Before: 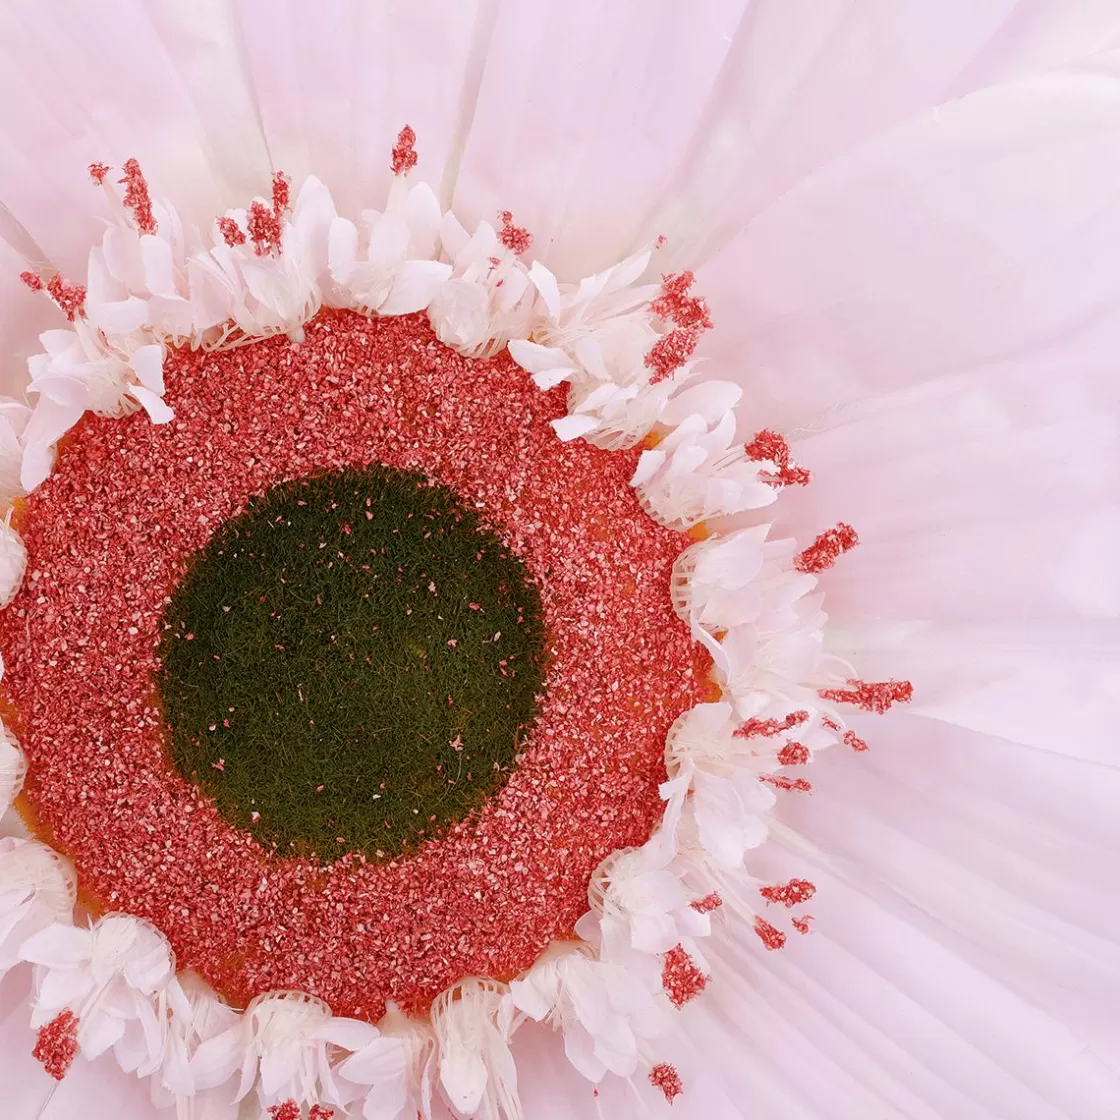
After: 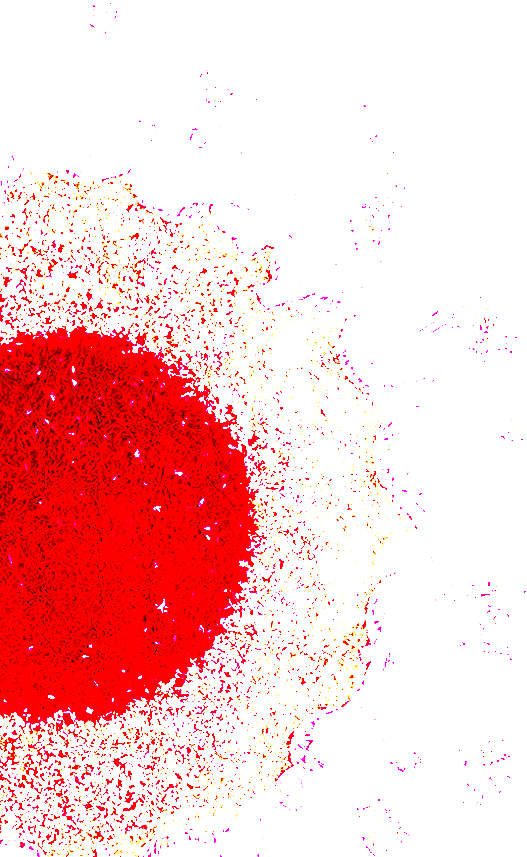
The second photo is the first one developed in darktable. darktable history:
exposure: black level correction 0, exposure 1.379 EV, compensate exposure bias true, compensate highlight preservation false
crop and rotate: angle 0.02°, left 24.353%, top 13.219%, right 26.156%, bottom 8.224%
white balance: red 4.26, blue 1.802
color zones: curves: ch0 [(0, 0.299) (0.25, 0.383) (0.456, 0.352) (0.736, 0.571)]; ch1 [(0, 0.63) (0.151, 0.568) (0.254, 0.416) (0.47, 0.558) (0.732, 0.37) (0.909, 0.492)]; ch2 [(0.004, 0.604) (0.158, 0.443) (0.257, 0.403) (0.761, 0.468)]
rotate and perspective: rotation 0.074°, lens shift (vertical) 0.096, lens shift (horizontal) -0.041, crop left 0.043, crop right 0.952, crop top 0.024, crop bottom 0.979
